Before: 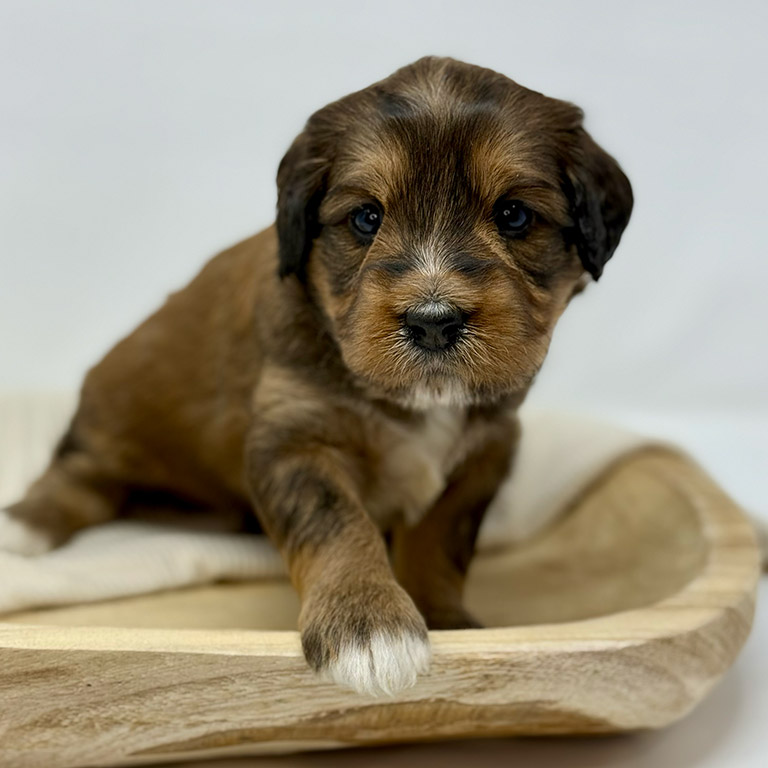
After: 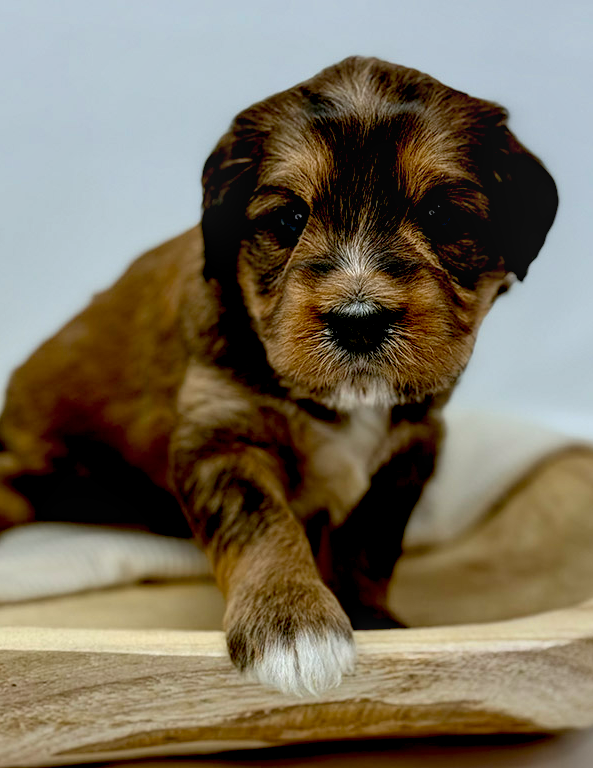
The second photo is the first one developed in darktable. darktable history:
exposure: black level correction 0.028, exposure -0.075 EV, compensate exposure bias true, compensate highlight preservation false
local contrast: on, module defaults
crop: left 9.892%, right 12.891%
color calibration: output R [0.972, 0.068, -0.094, 0], output G [-0.178, 1.216, -0.086, 0], output B [0.095, -0.136, 0.98, 0], illuminant as shot in camera, x 0.358, y 0.373, temperature 4628.91 K
